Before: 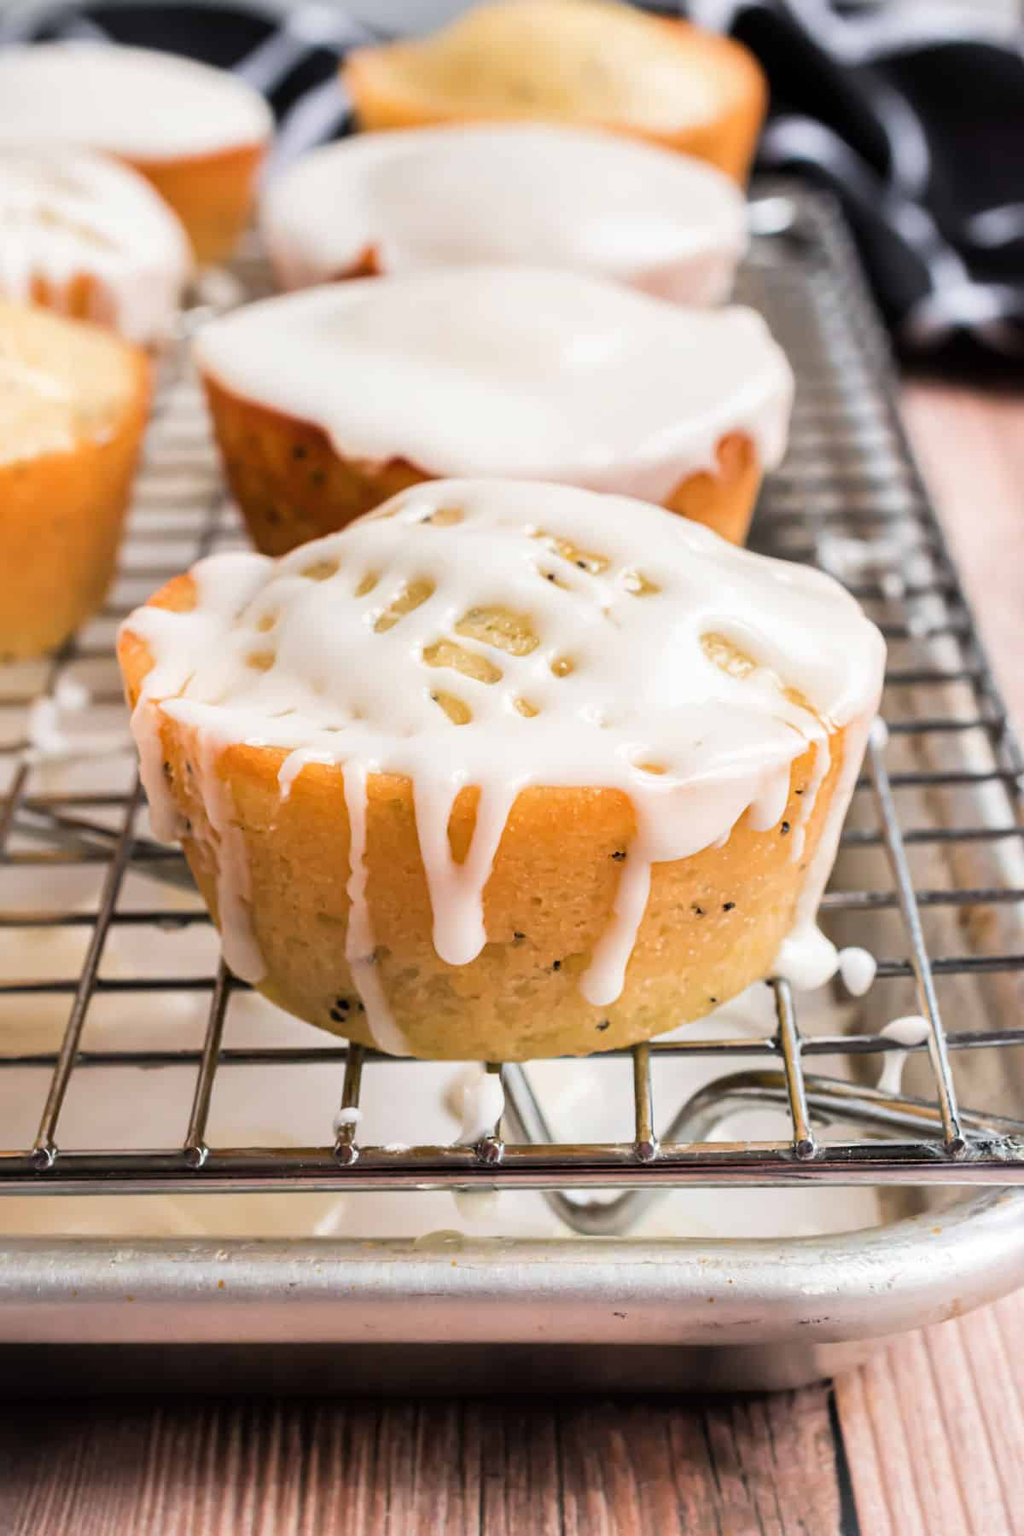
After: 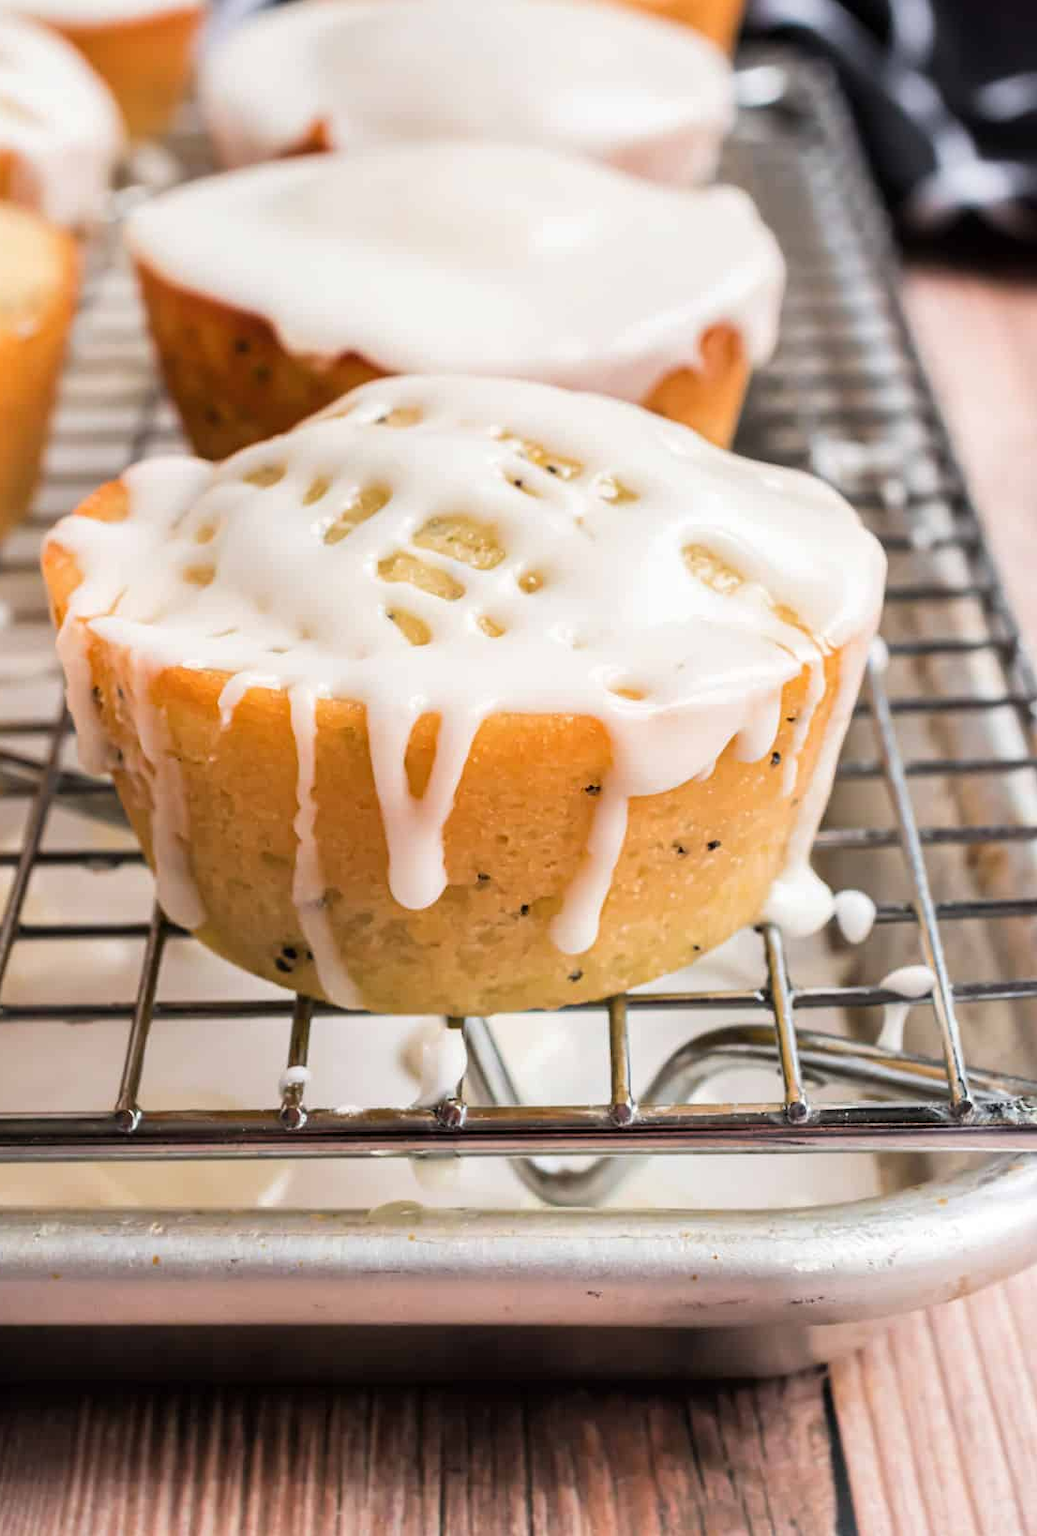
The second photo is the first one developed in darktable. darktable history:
crop and rotate: left 7.806%, top 8.966%
